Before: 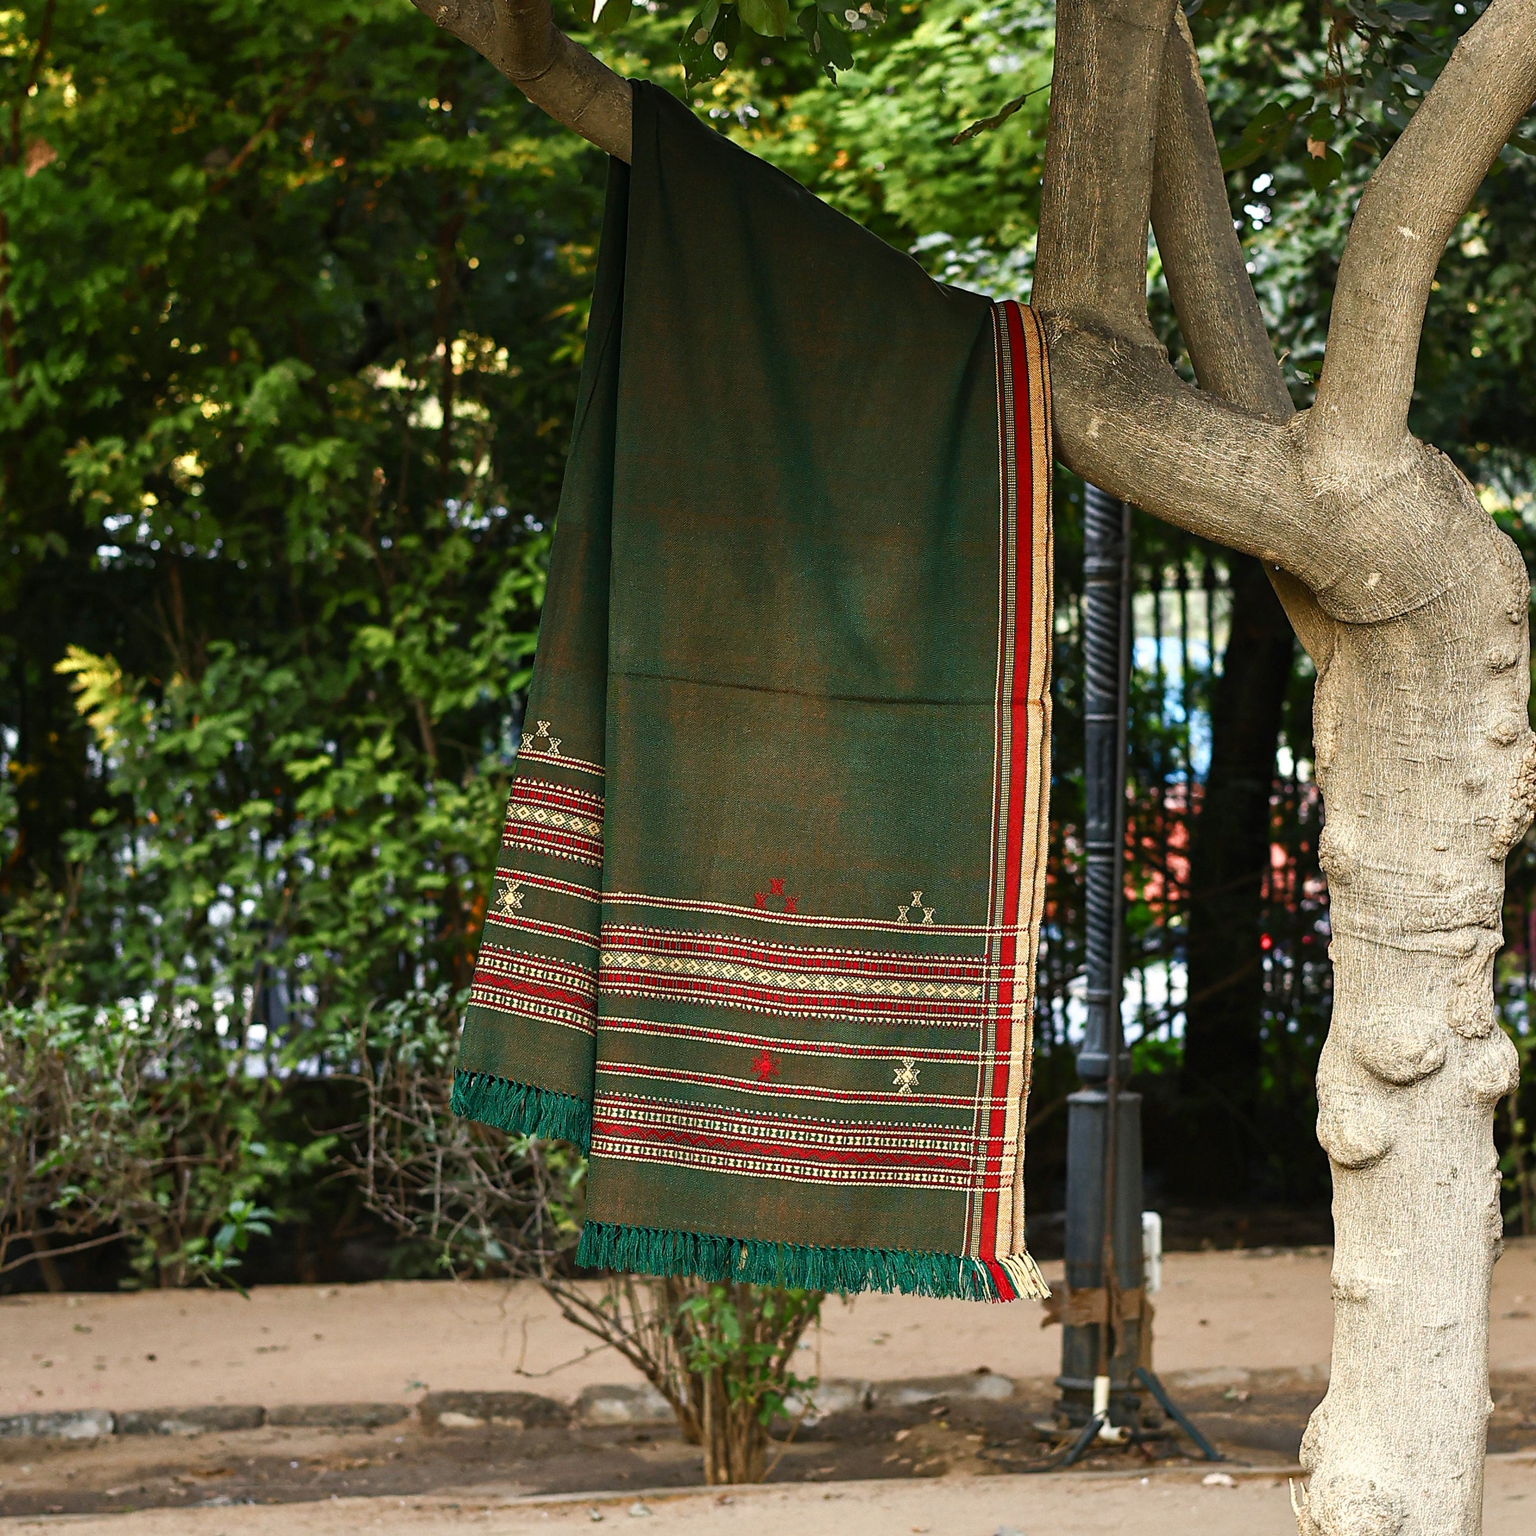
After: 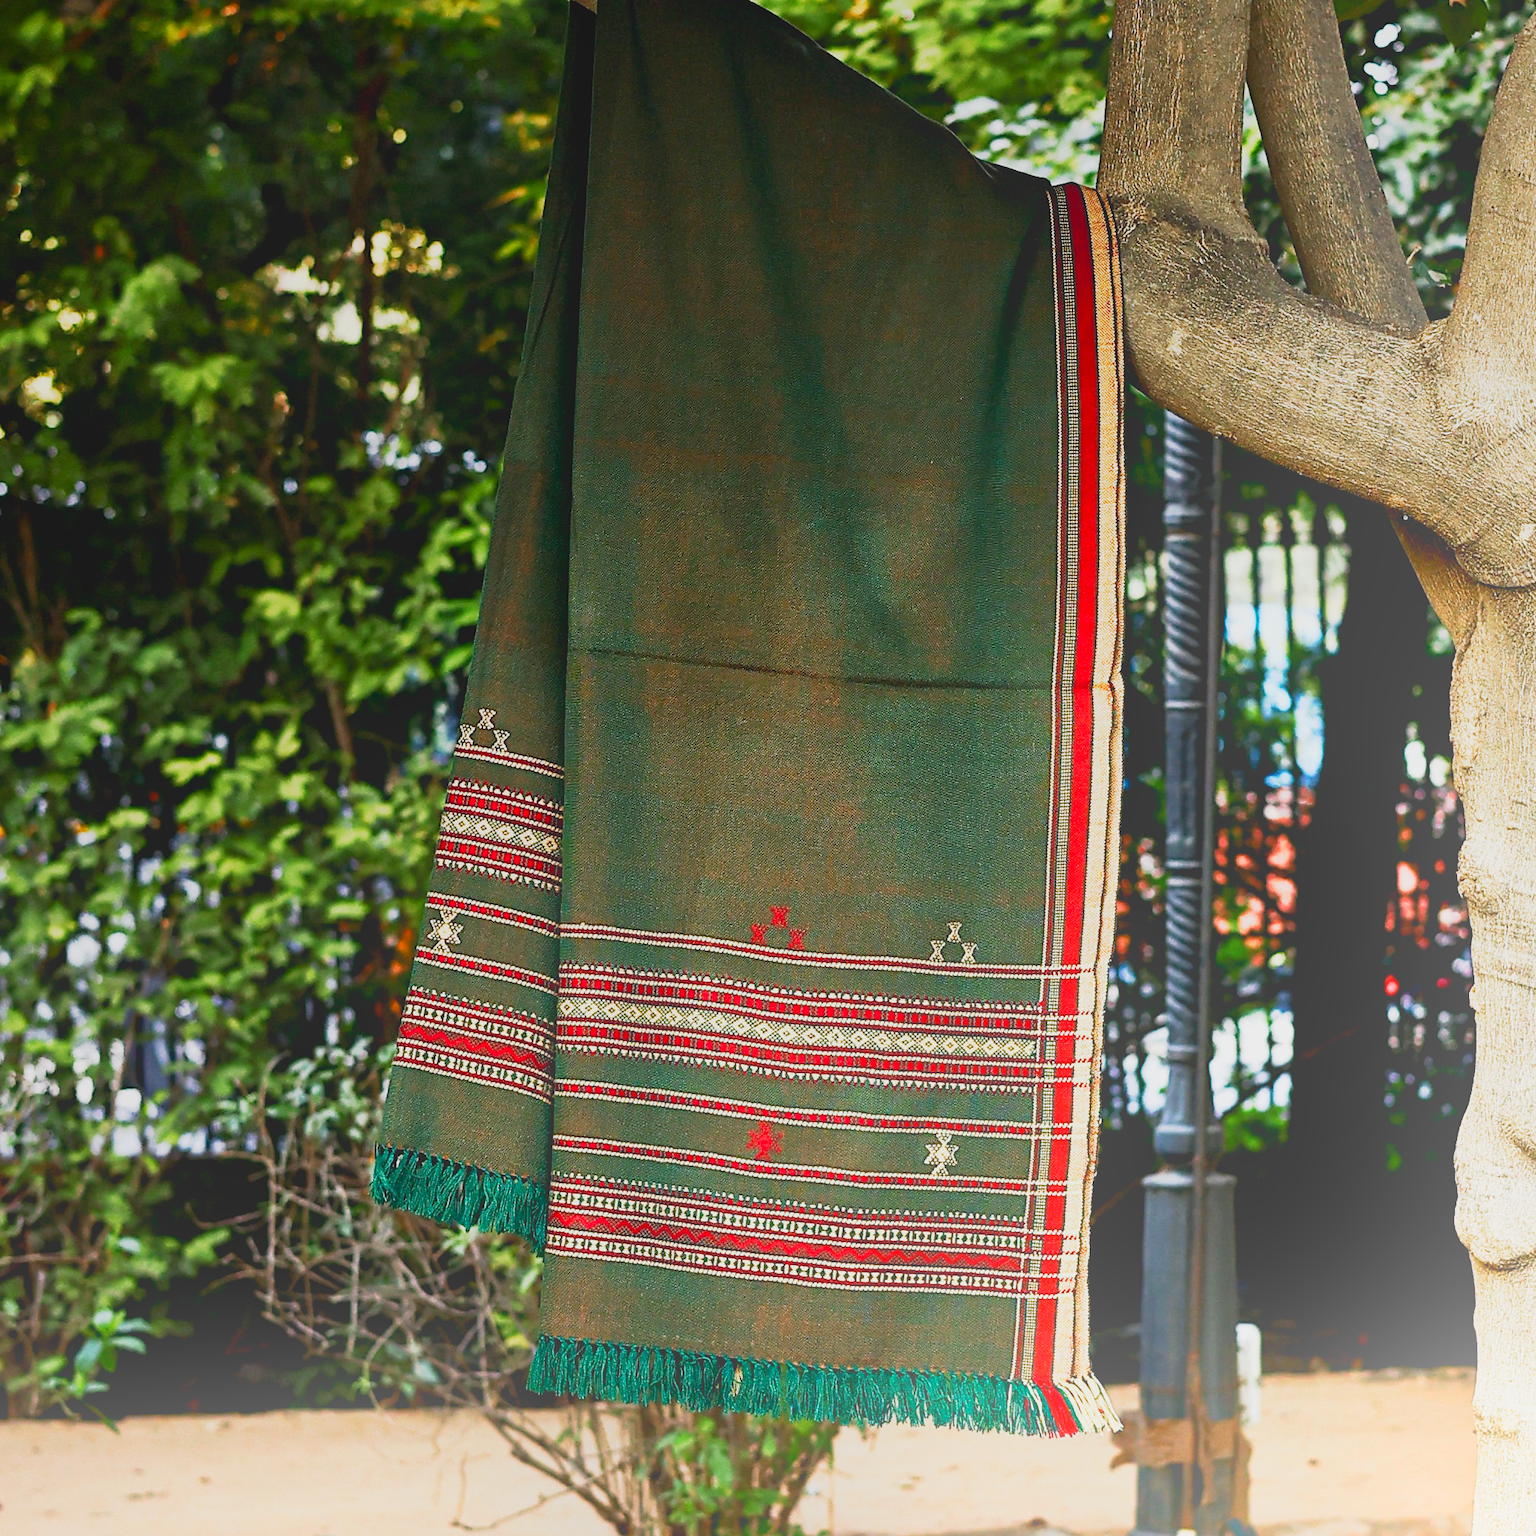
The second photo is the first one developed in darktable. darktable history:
local contrast: detail 70%
contrast equalizer: octaves 7, y [[0.6 ×6], [0.55 ×6], [0 ×6], [0 ×6], [0 ×6]]
crop and rotate: left 10.071%, top 10.071%, right 10.02%, bottom 10.02%
bloom: size 40%
base curve: curves: ch0 [(0, 0) (0.088, 0.125) (0.176, 0.251) (0.354, 0.501) (0.613, 0.749) (1, 0.877)], preserve colors none
